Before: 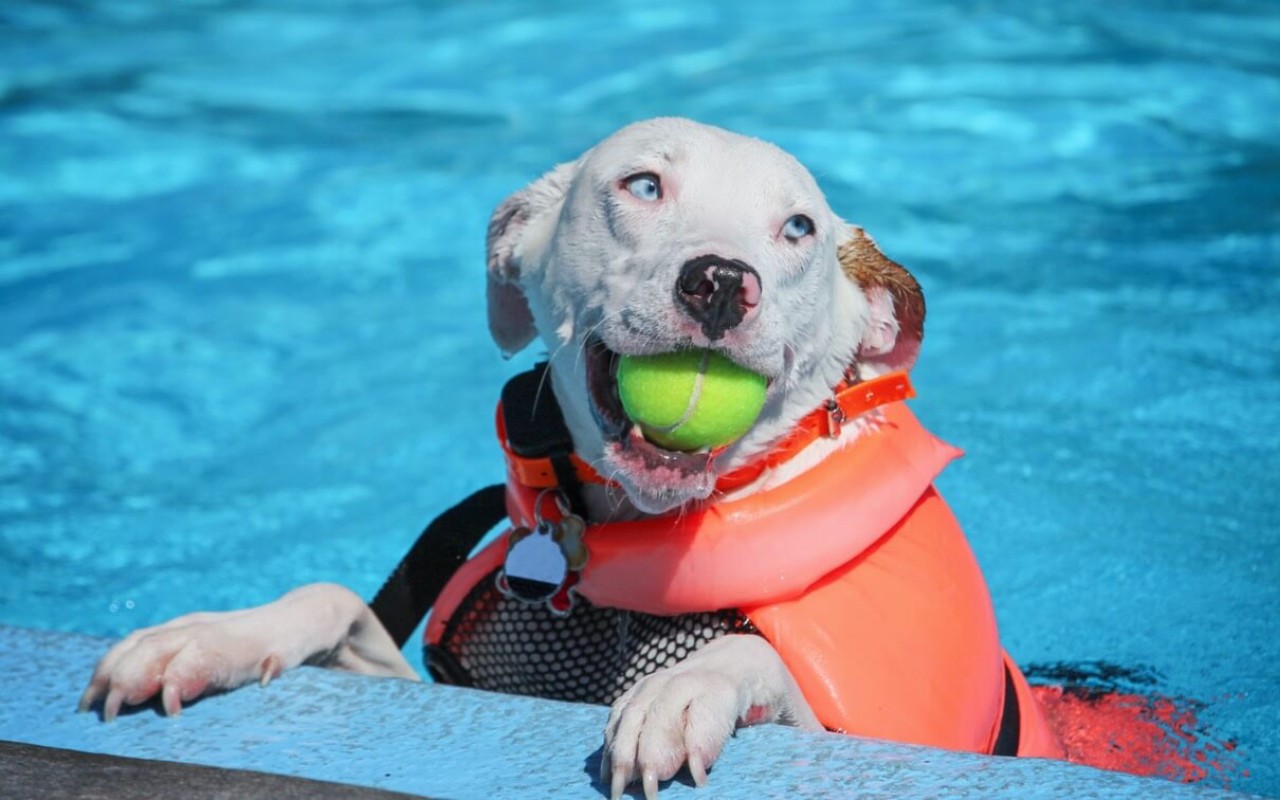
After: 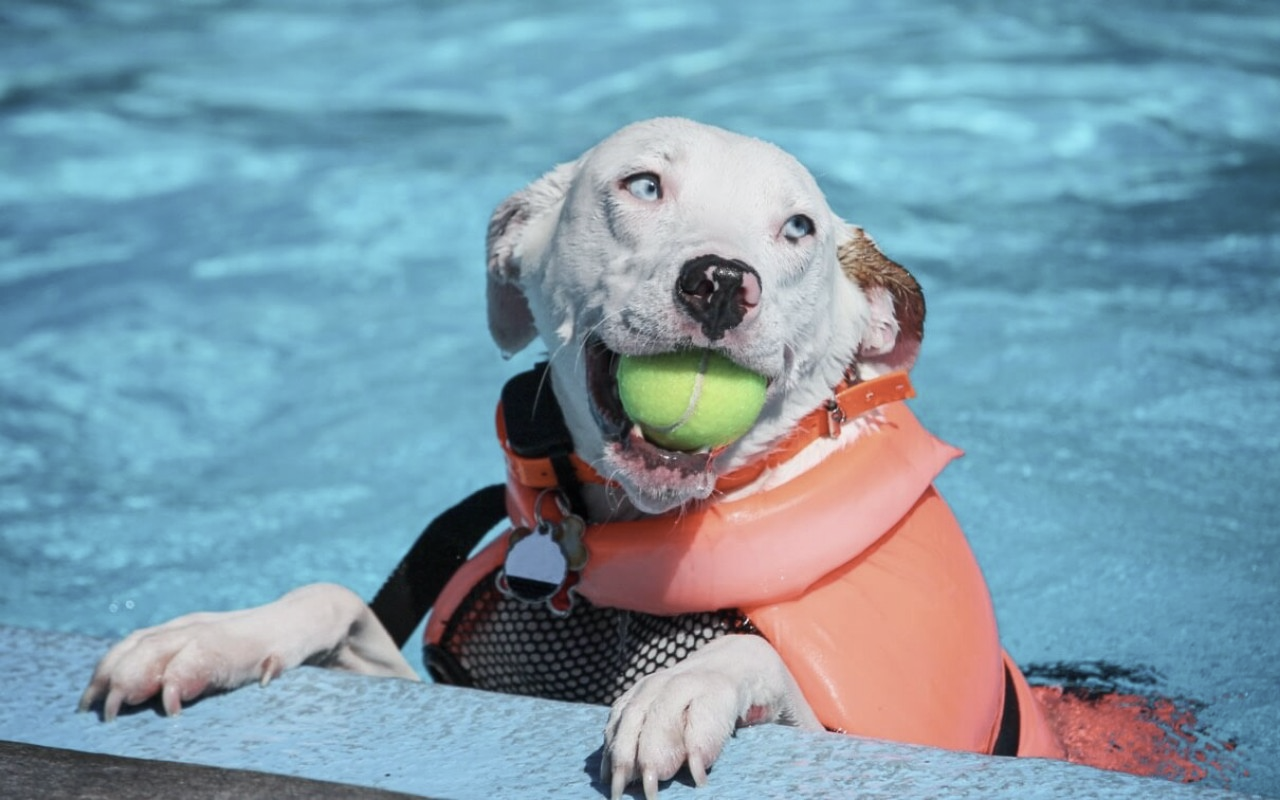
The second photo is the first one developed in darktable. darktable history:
contrast brightness saturation: contrast 0.102, saturation -0.361
